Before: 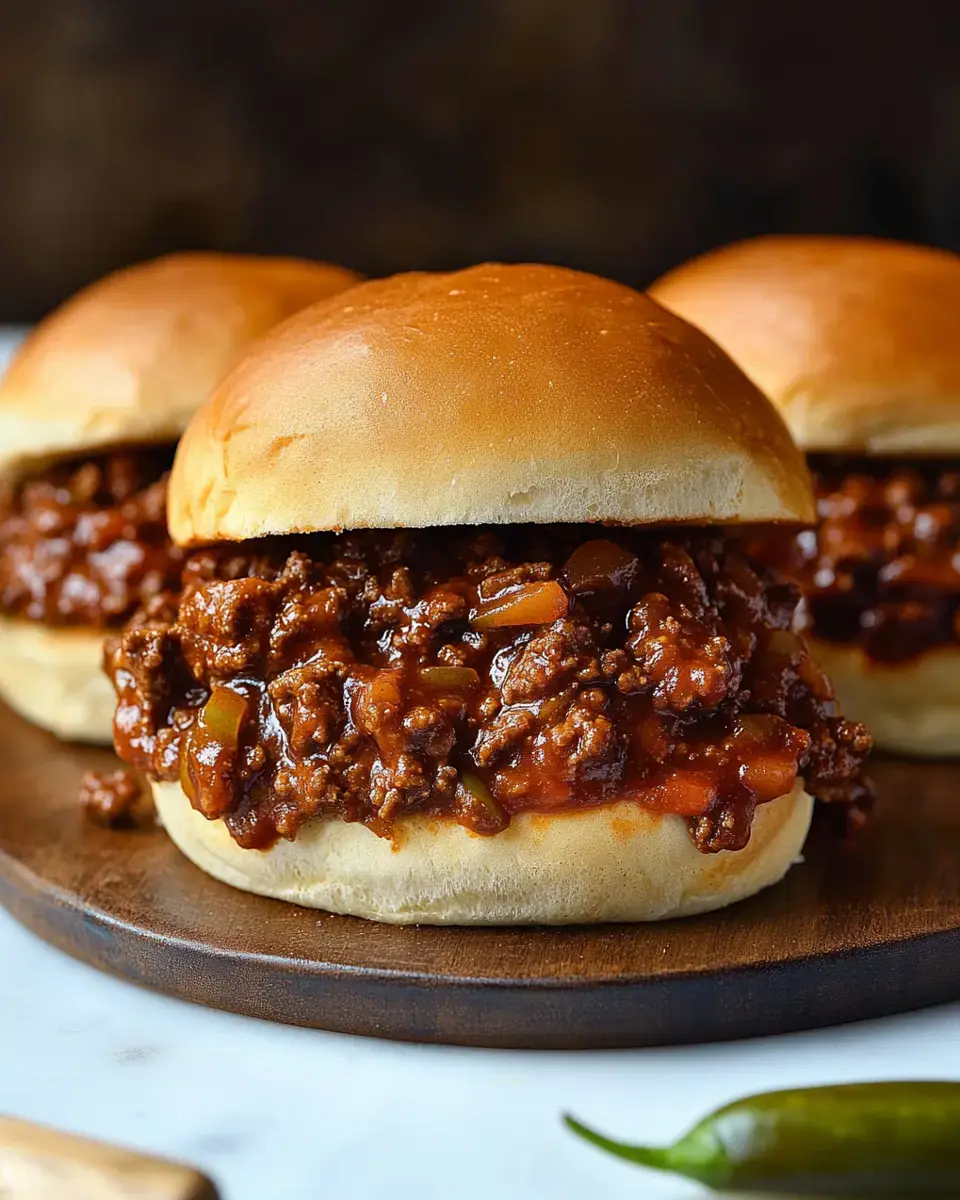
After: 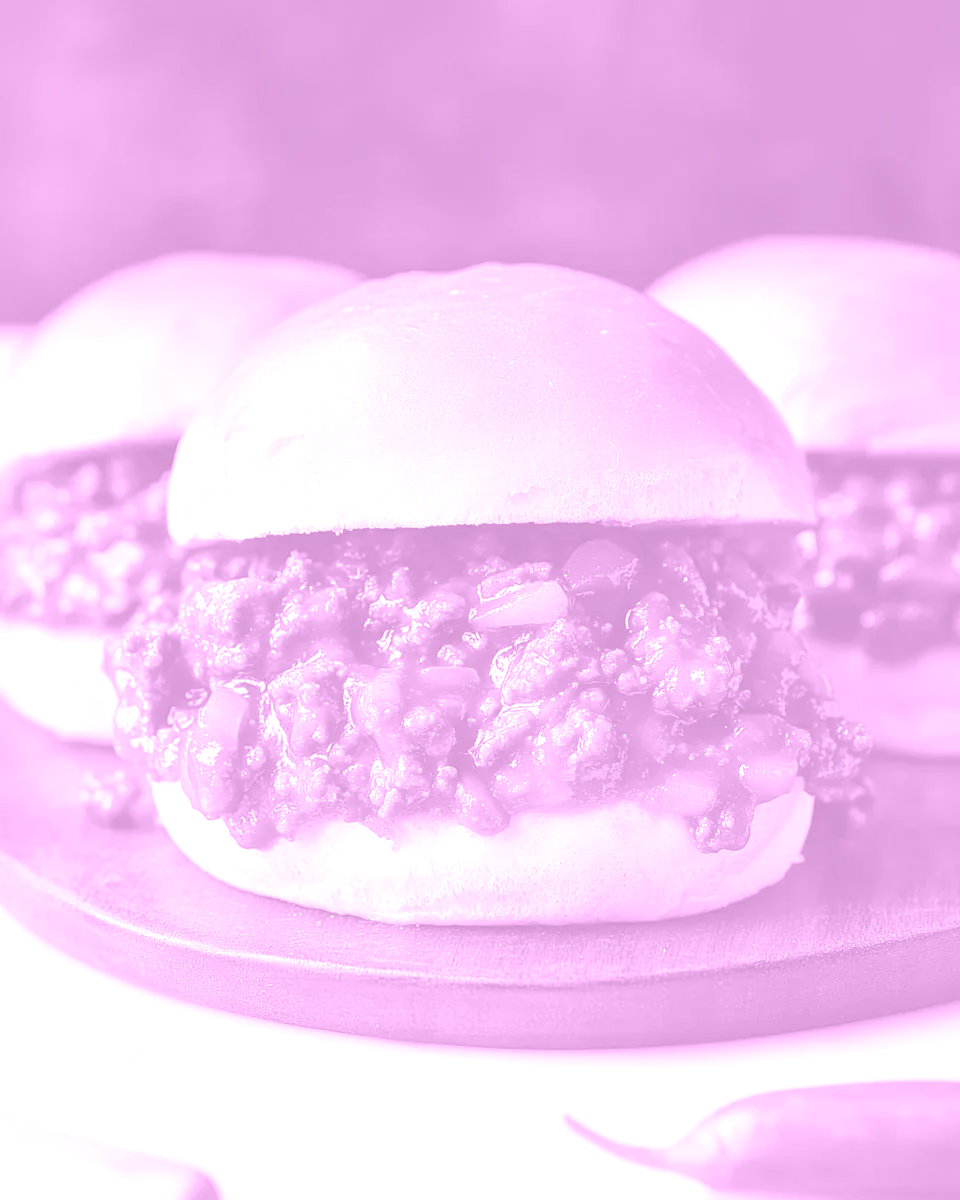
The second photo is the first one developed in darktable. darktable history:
local contrast: highlights 100%, shadows 100%, detail 120%, midtone range 0.2
colorize: hue 331.2°, saturation 75%, source mix 30.28%, lightness 70.52%, version 1
exposure: black level correction 0, exposure 1.741 EV, compensate exposure bias true, compensate highlight preservation false
